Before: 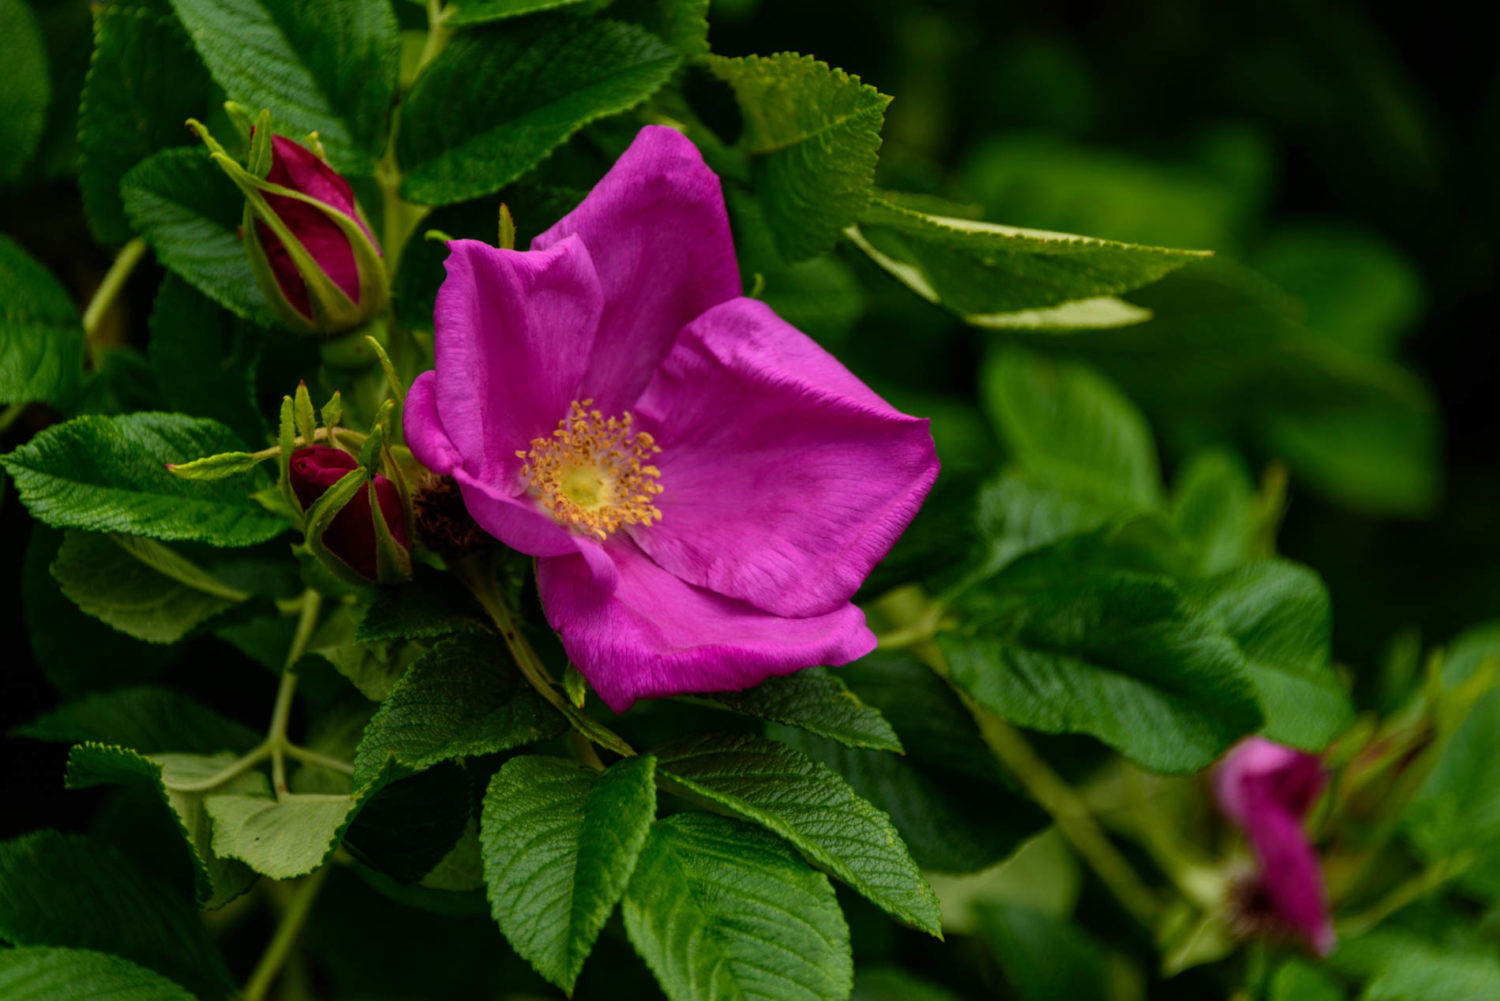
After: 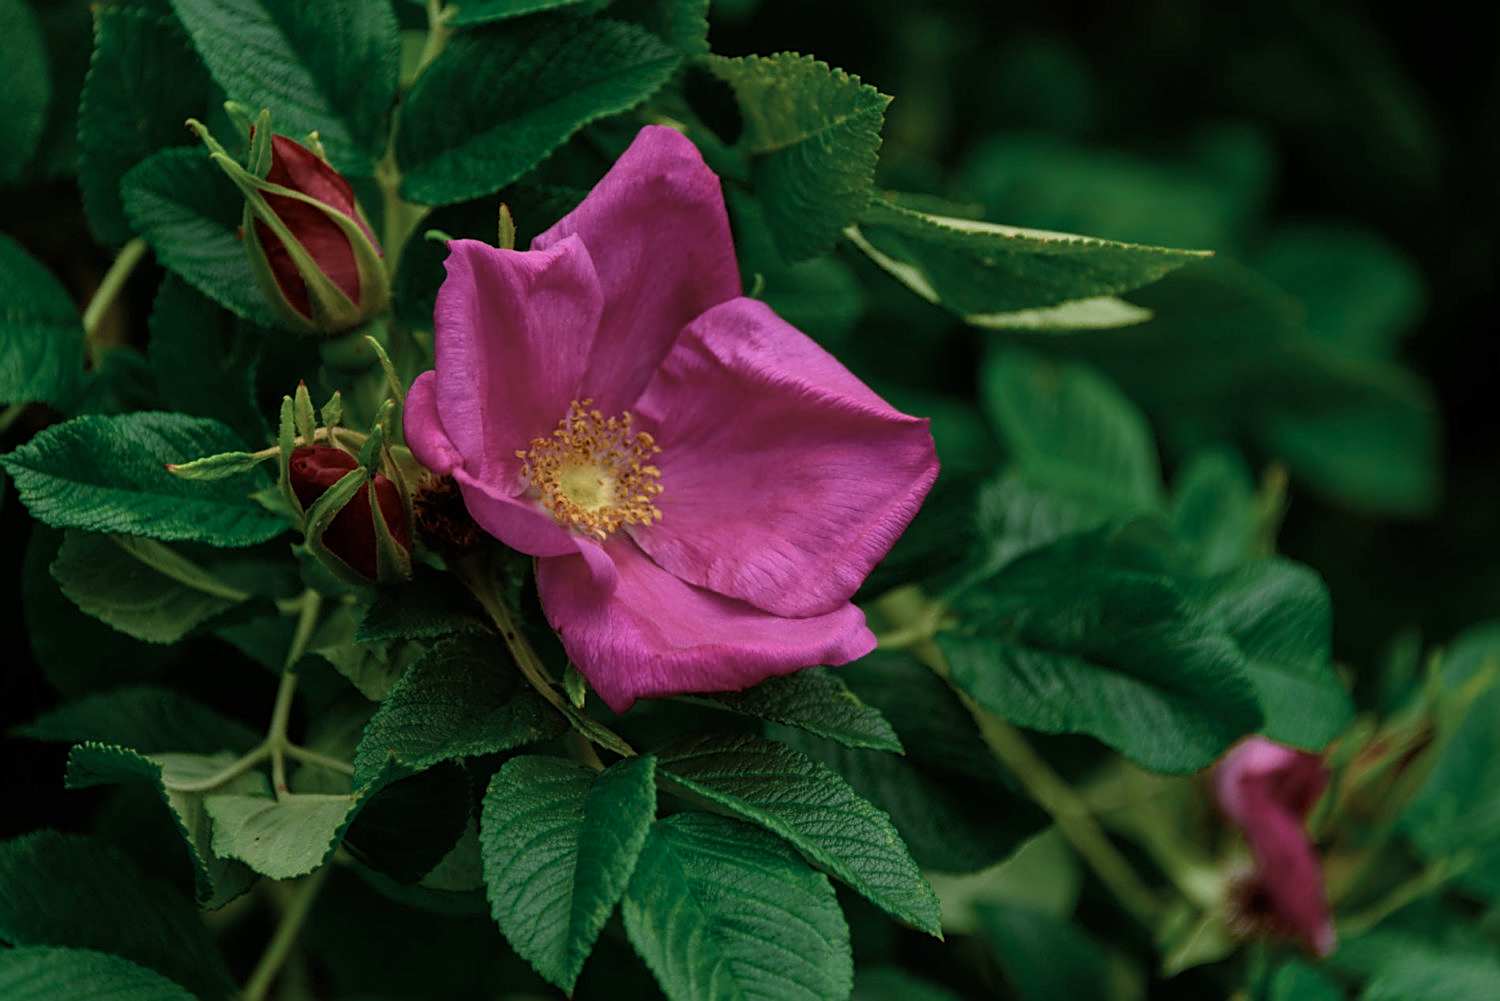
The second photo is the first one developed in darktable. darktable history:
sharpen: on, module defaults
white balance: red 0.974, blue 1.044
color zones: curves: ch0 [(0, 0.5) (0.125, 0.4) (0.25, 0.5) (0.375, 0.4) (0.5, 0.4) (0.625, 0.6) (0.75, 0.6) (0.875, 0.5)]; ch1 [(0, 0.35) (0.125, 0.45) (0.25, 0.35) (0.375, 0.35) (0.5, 0.35) (0.625, 0.35) (0.75, 0.45) (0.875, 0.35)]; ch2 [(0, 0.6) (0.125, 0.5) (0.25, 0.5) (0.375, 0.6) (0.5, 0.6) (0.625, 0.5) (0.75, 0.5) (0.875, 0.5)]
